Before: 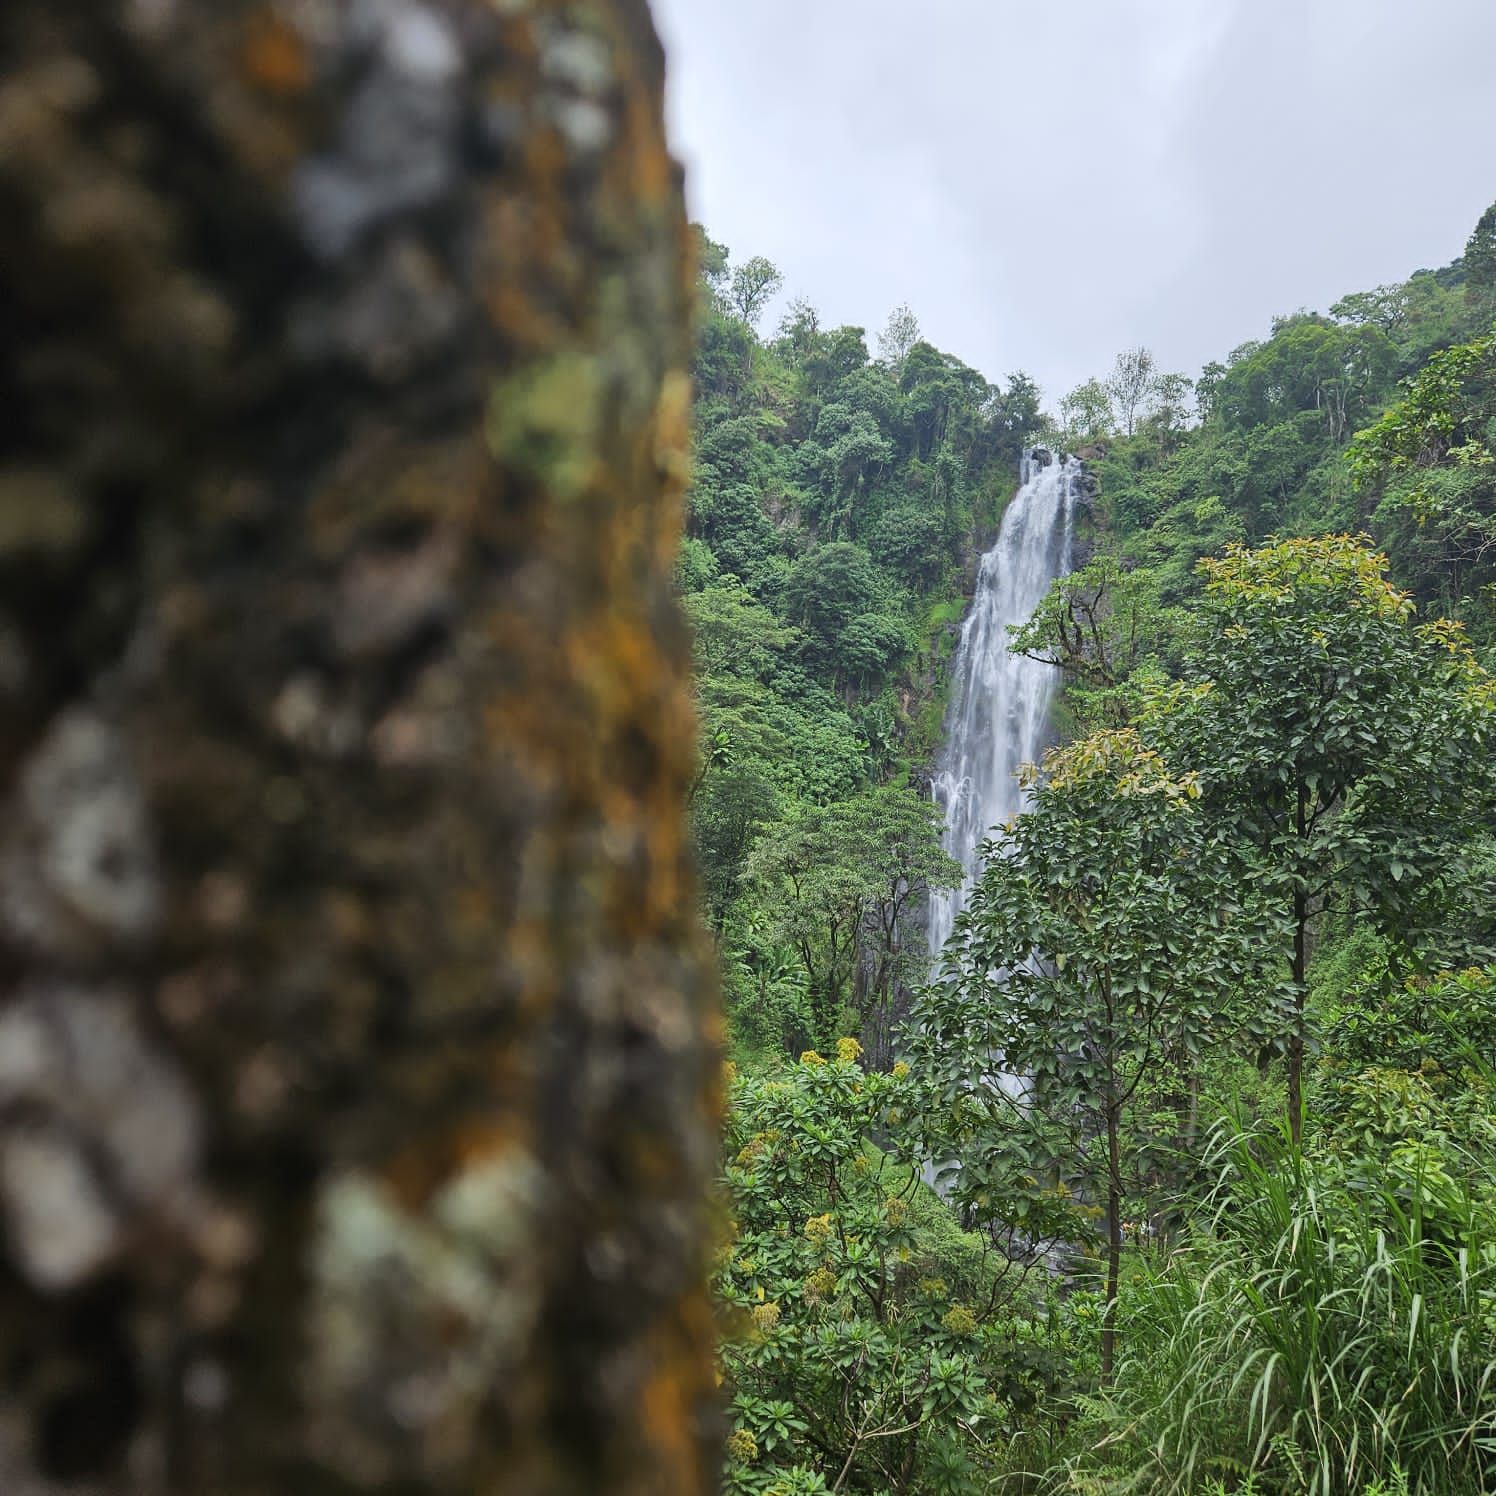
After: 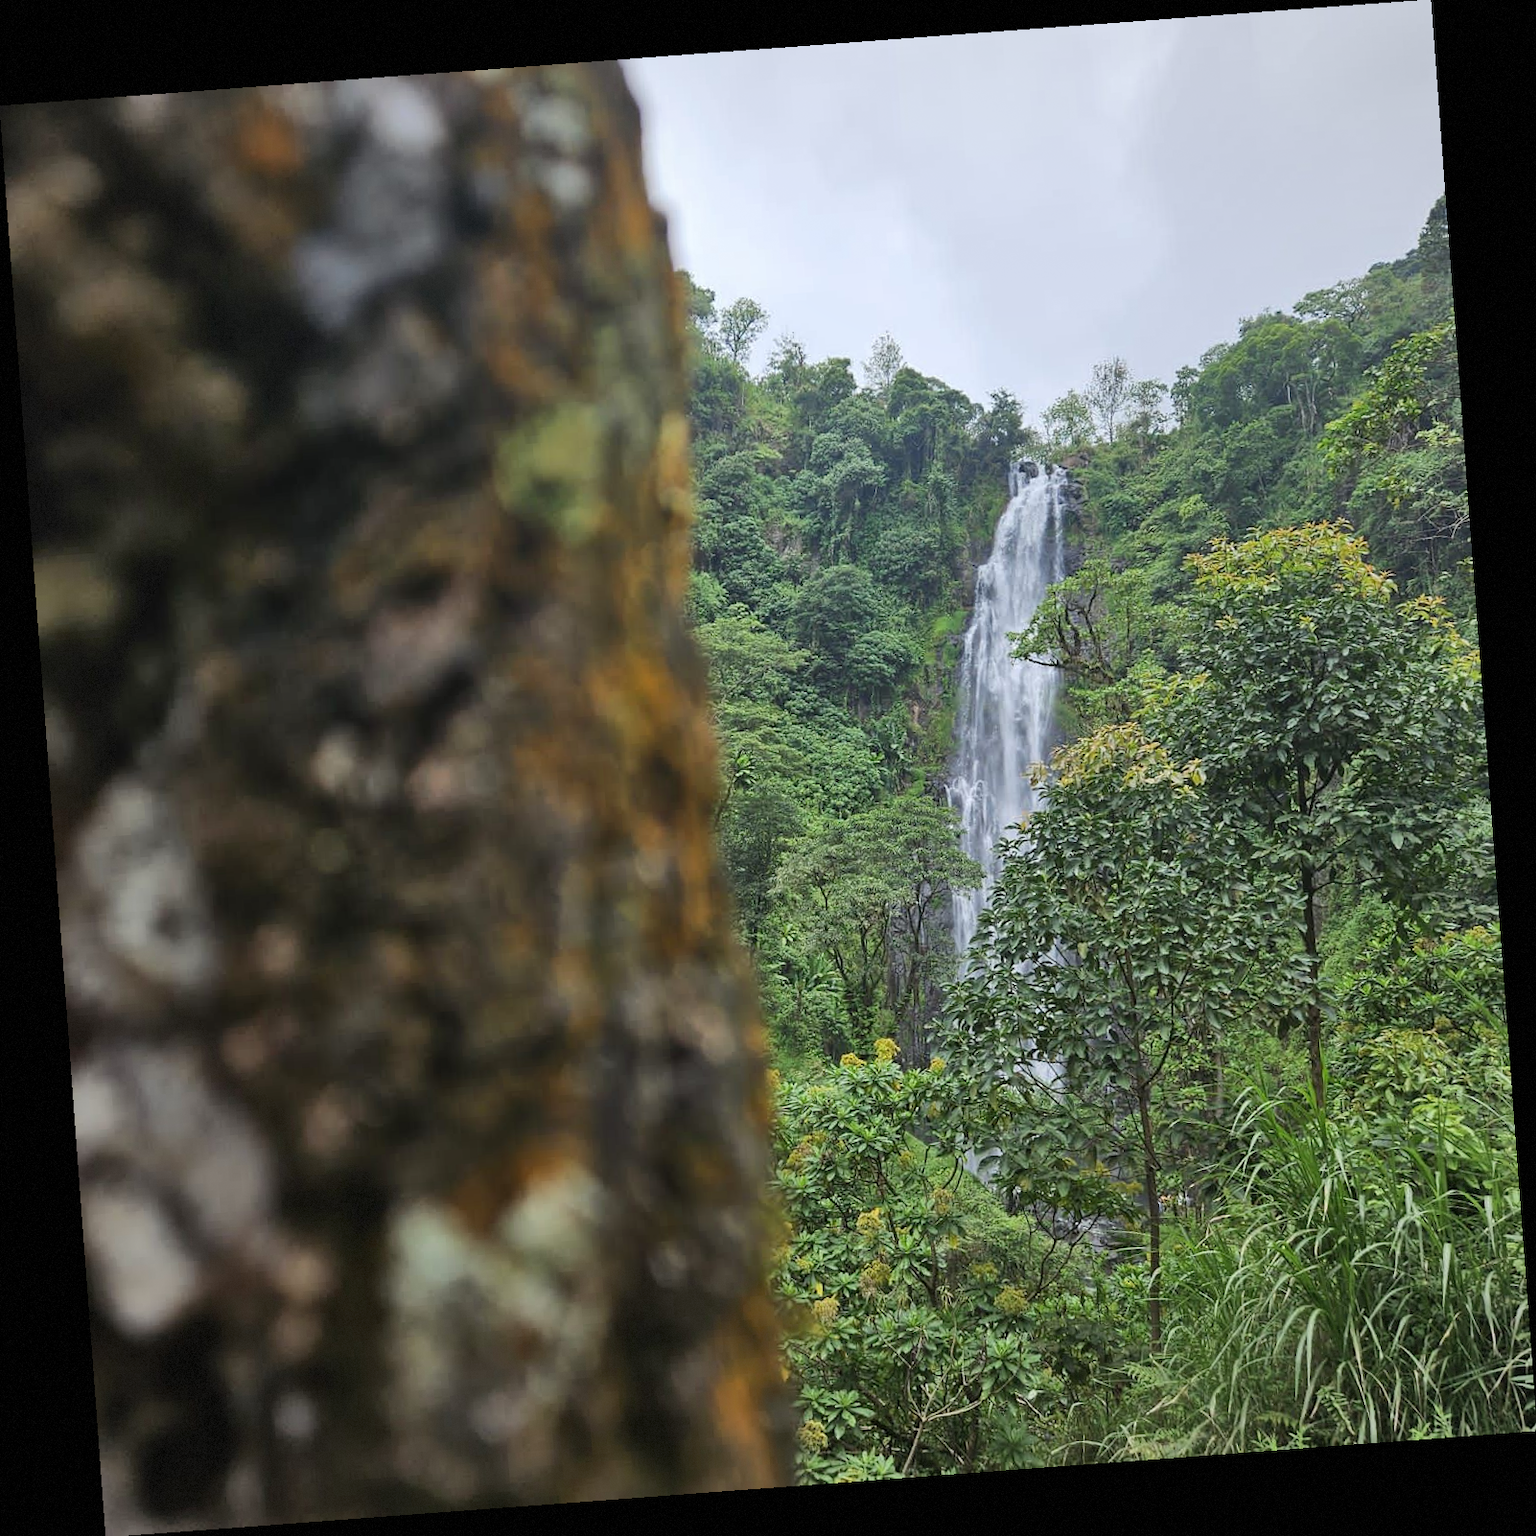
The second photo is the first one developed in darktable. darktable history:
vignetting: fall-off start 85%, fall-off radius 80%, brightness -0.182, saturation -0.3, width/height ratio 1.219, dithering 8-bit output, unbound false
rotate and perspective: rotation -4.25°, automatic cropping off
shadows and highlights: shadows 37.27, highlights -28.18, soften with gaussian
